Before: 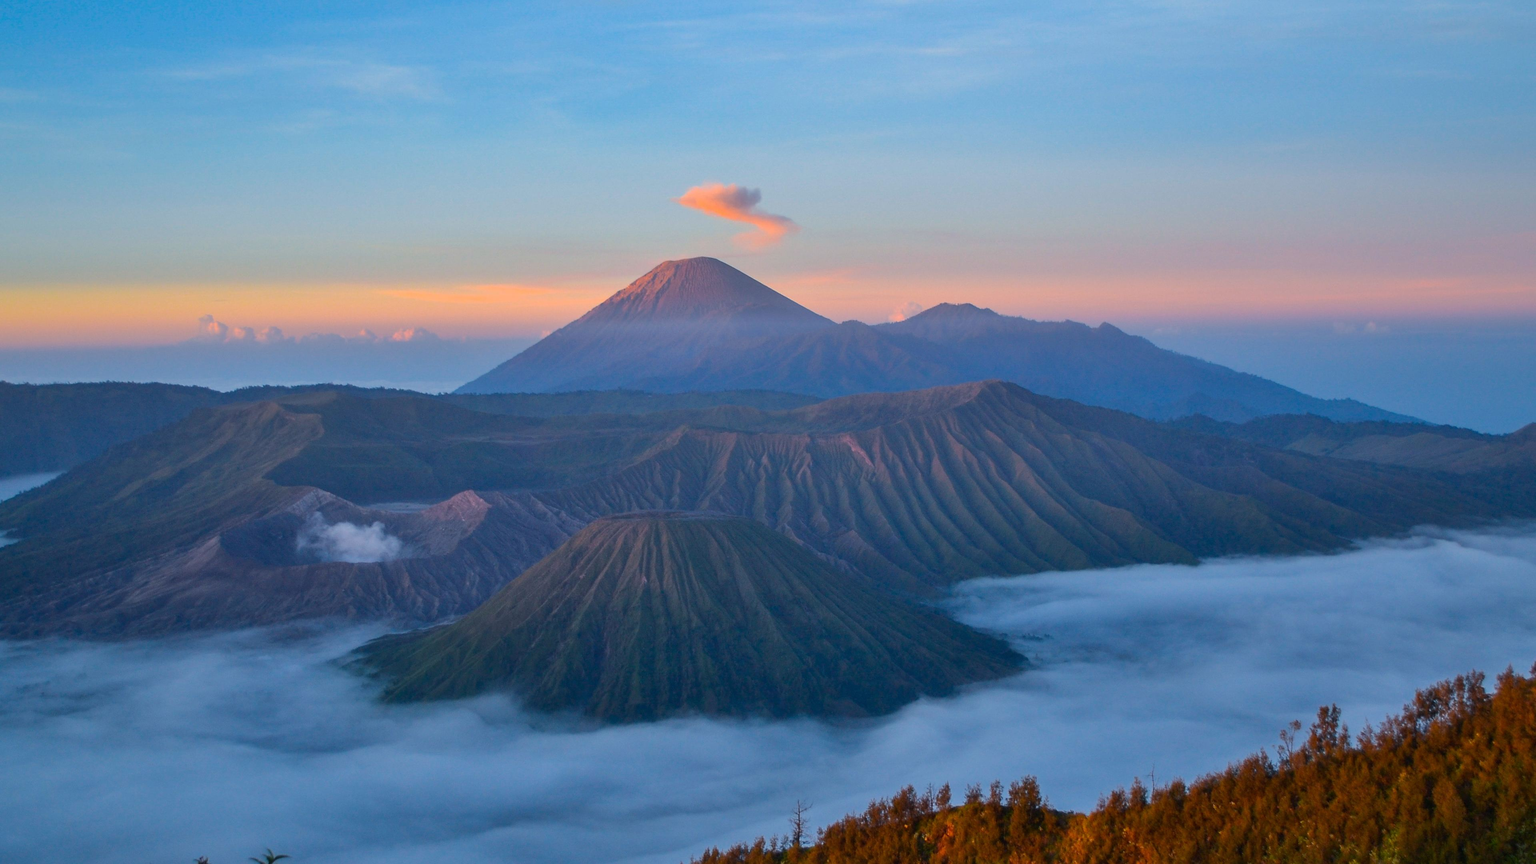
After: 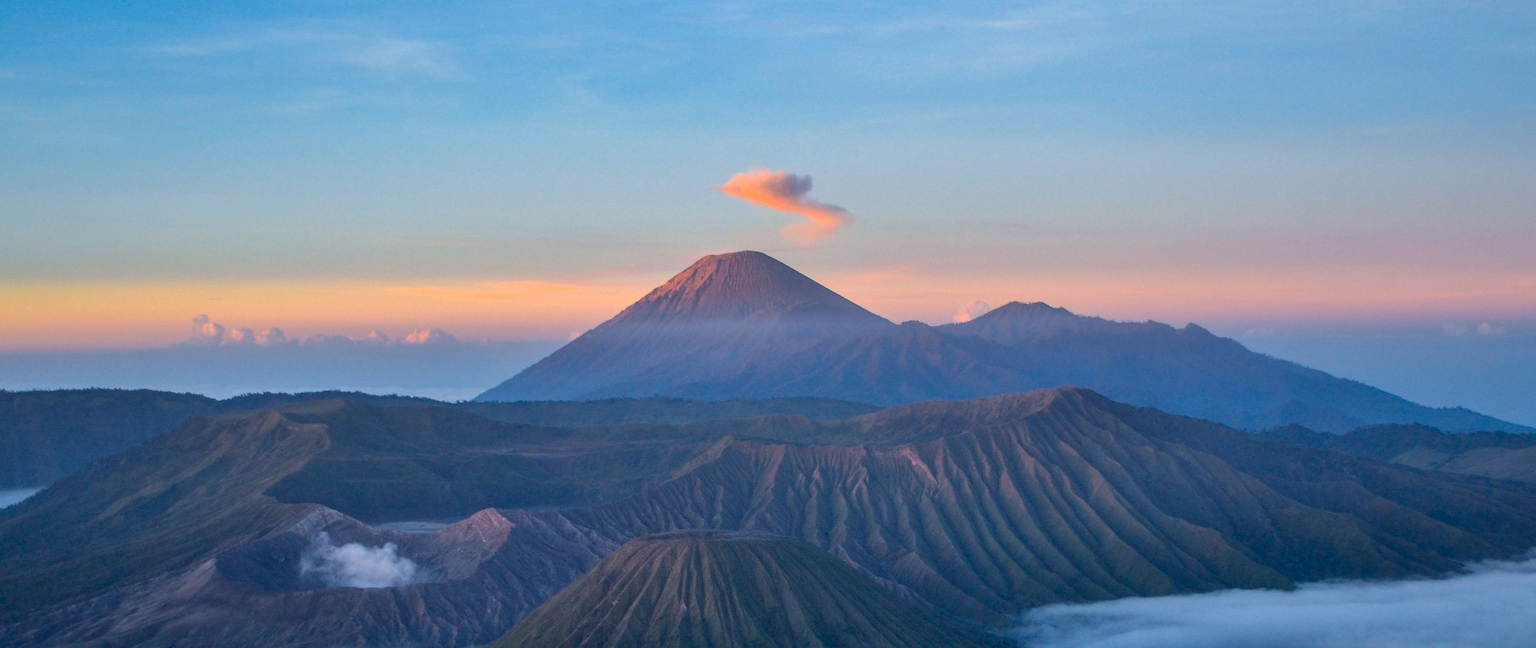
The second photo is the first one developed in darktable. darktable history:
crop: left 1.593%, top 3.434%, right 7.671%, bottom 28.475%
local contrast: detail 130%
